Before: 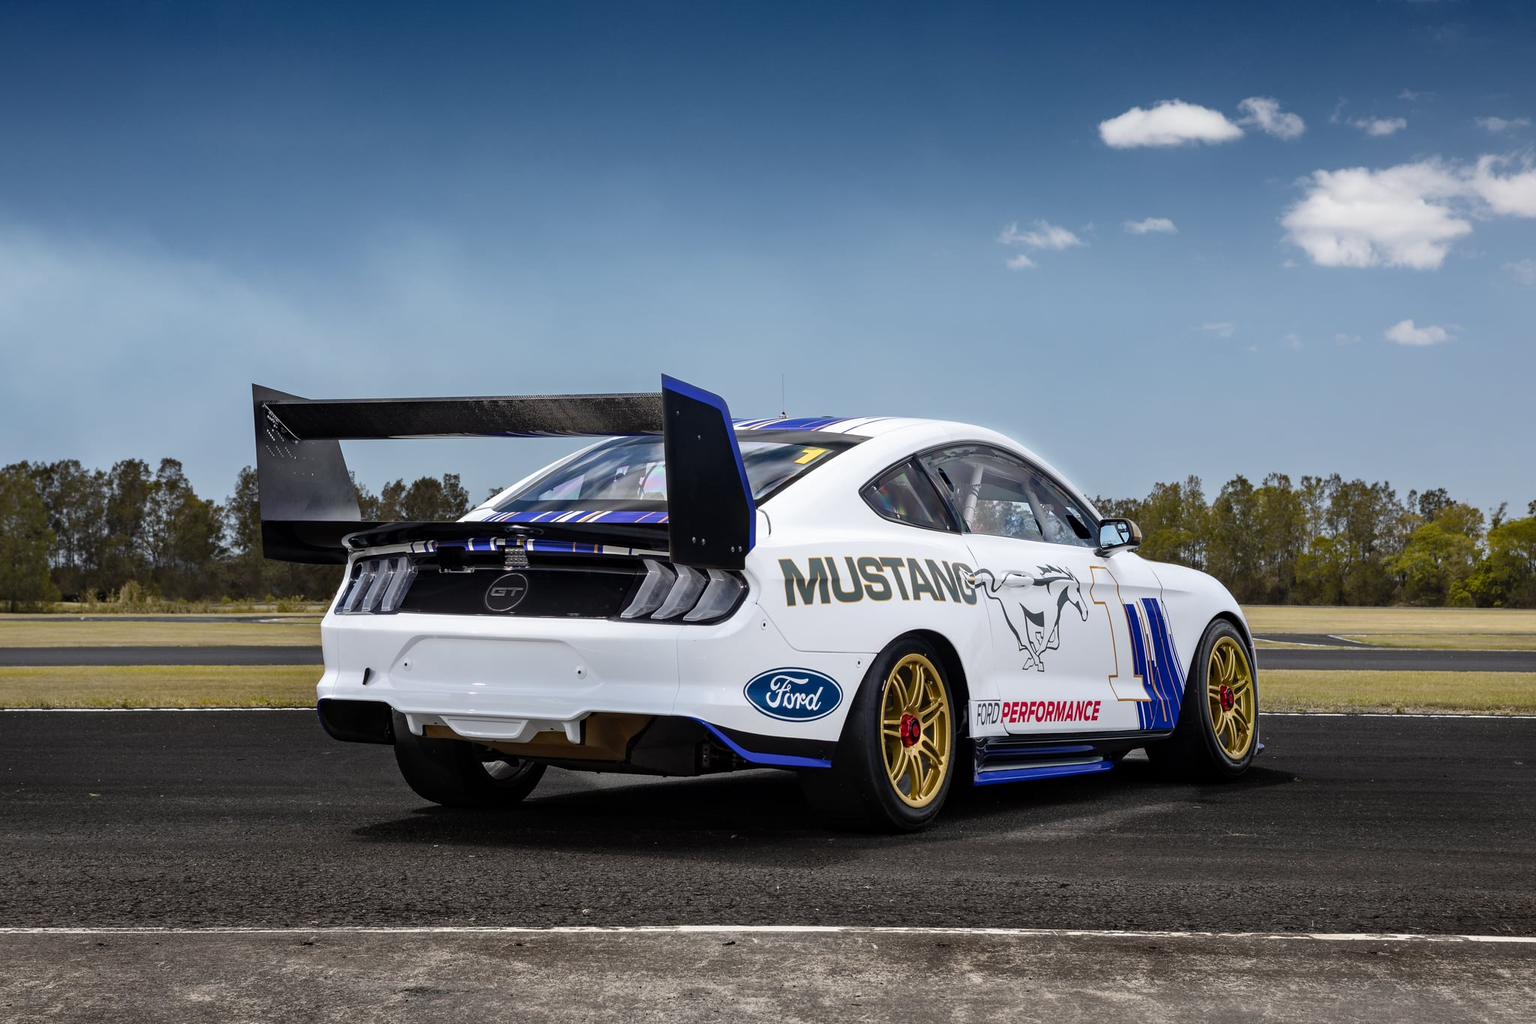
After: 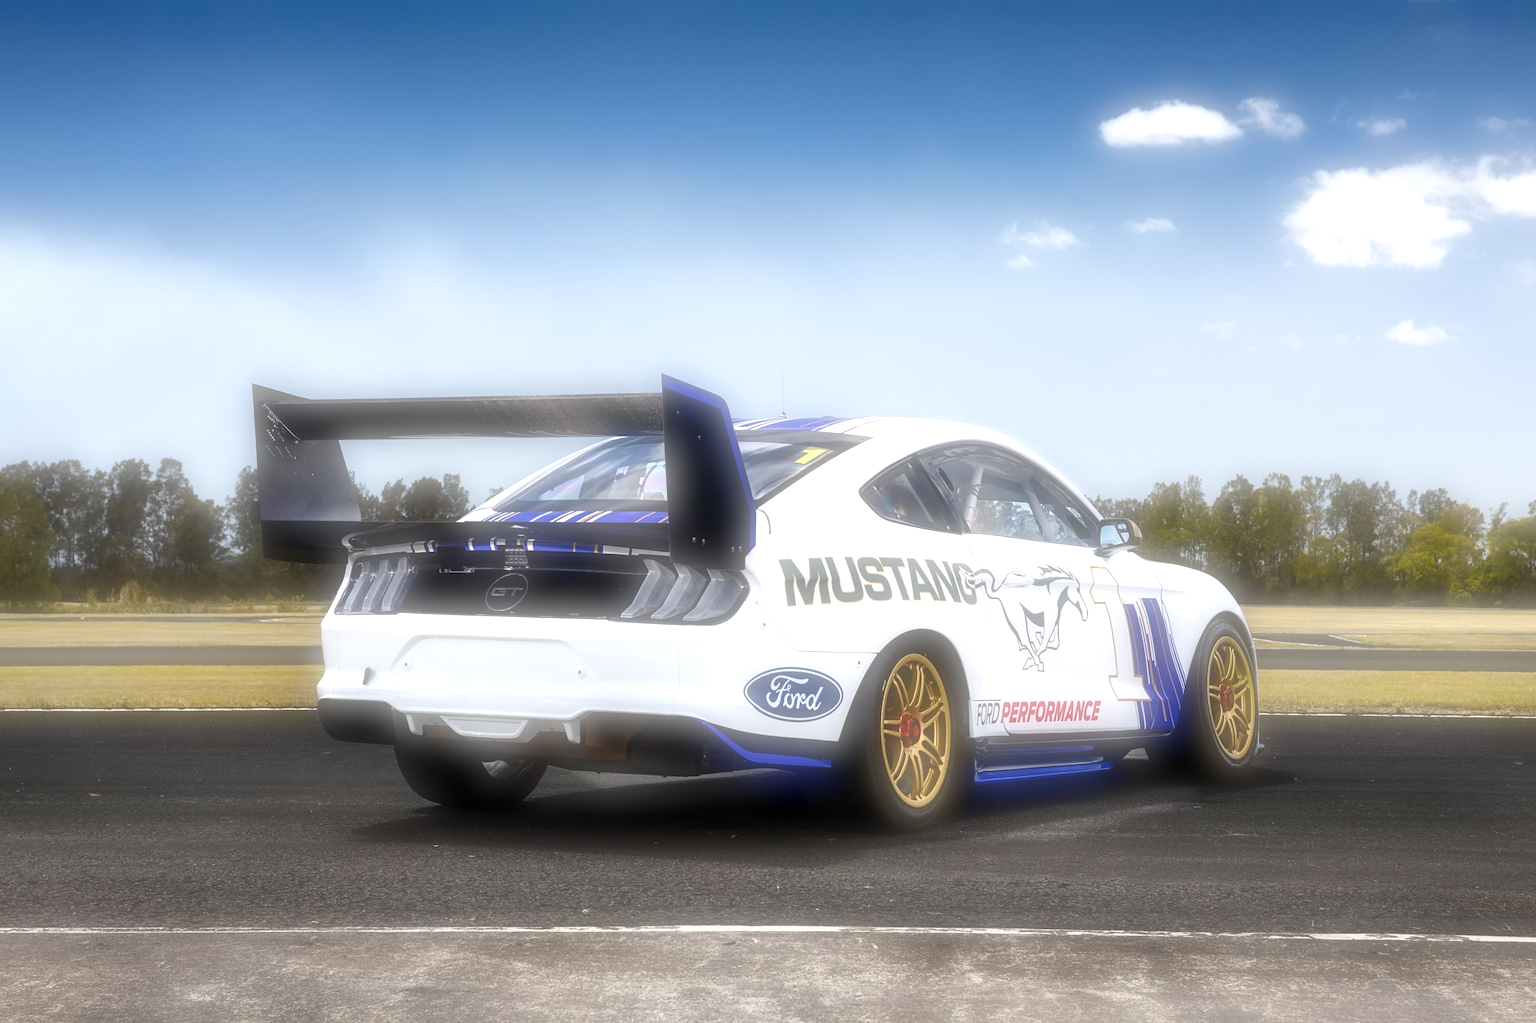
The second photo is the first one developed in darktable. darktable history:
exposure: black level correction 0.001, exposure 0.955 EV, compensate exposure bias true, compensate highlight preservation false
soften: on, module defaults
